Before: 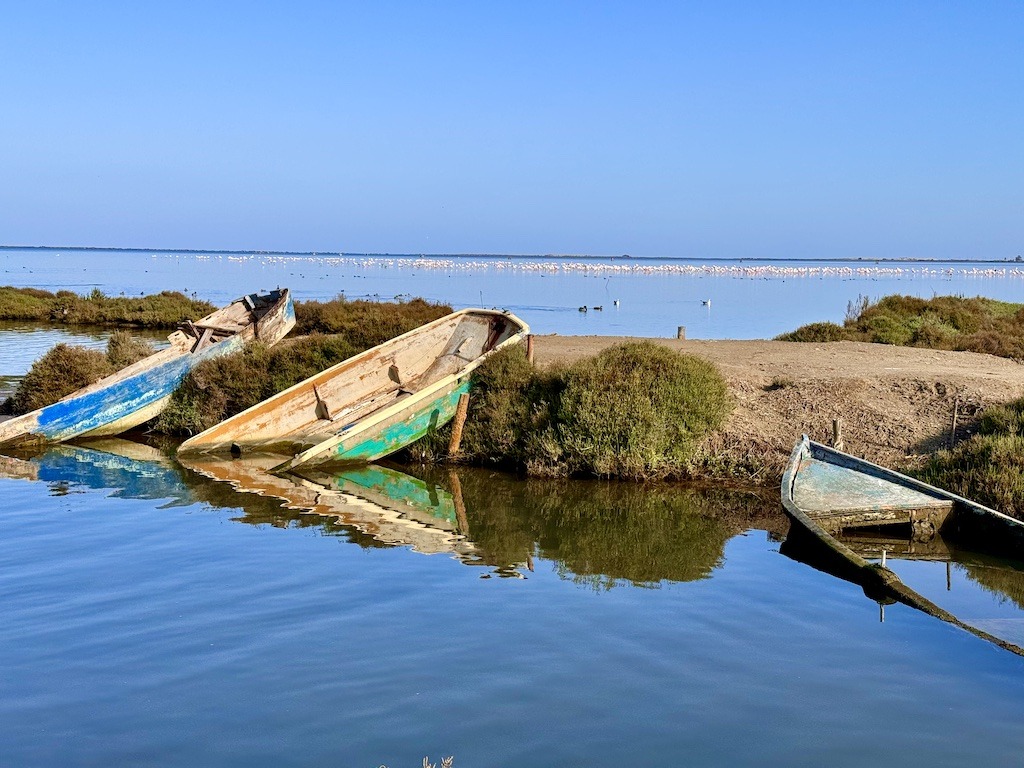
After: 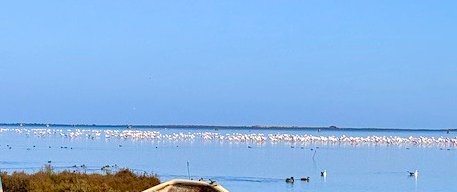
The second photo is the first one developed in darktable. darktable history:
crop: left 28.64%, top 16.832%, right 26.637%, bottom 58.055%
local contrast: mode bilateral grid, contrast 20, coarseness 50, detail 130%, midtone range 0.2
